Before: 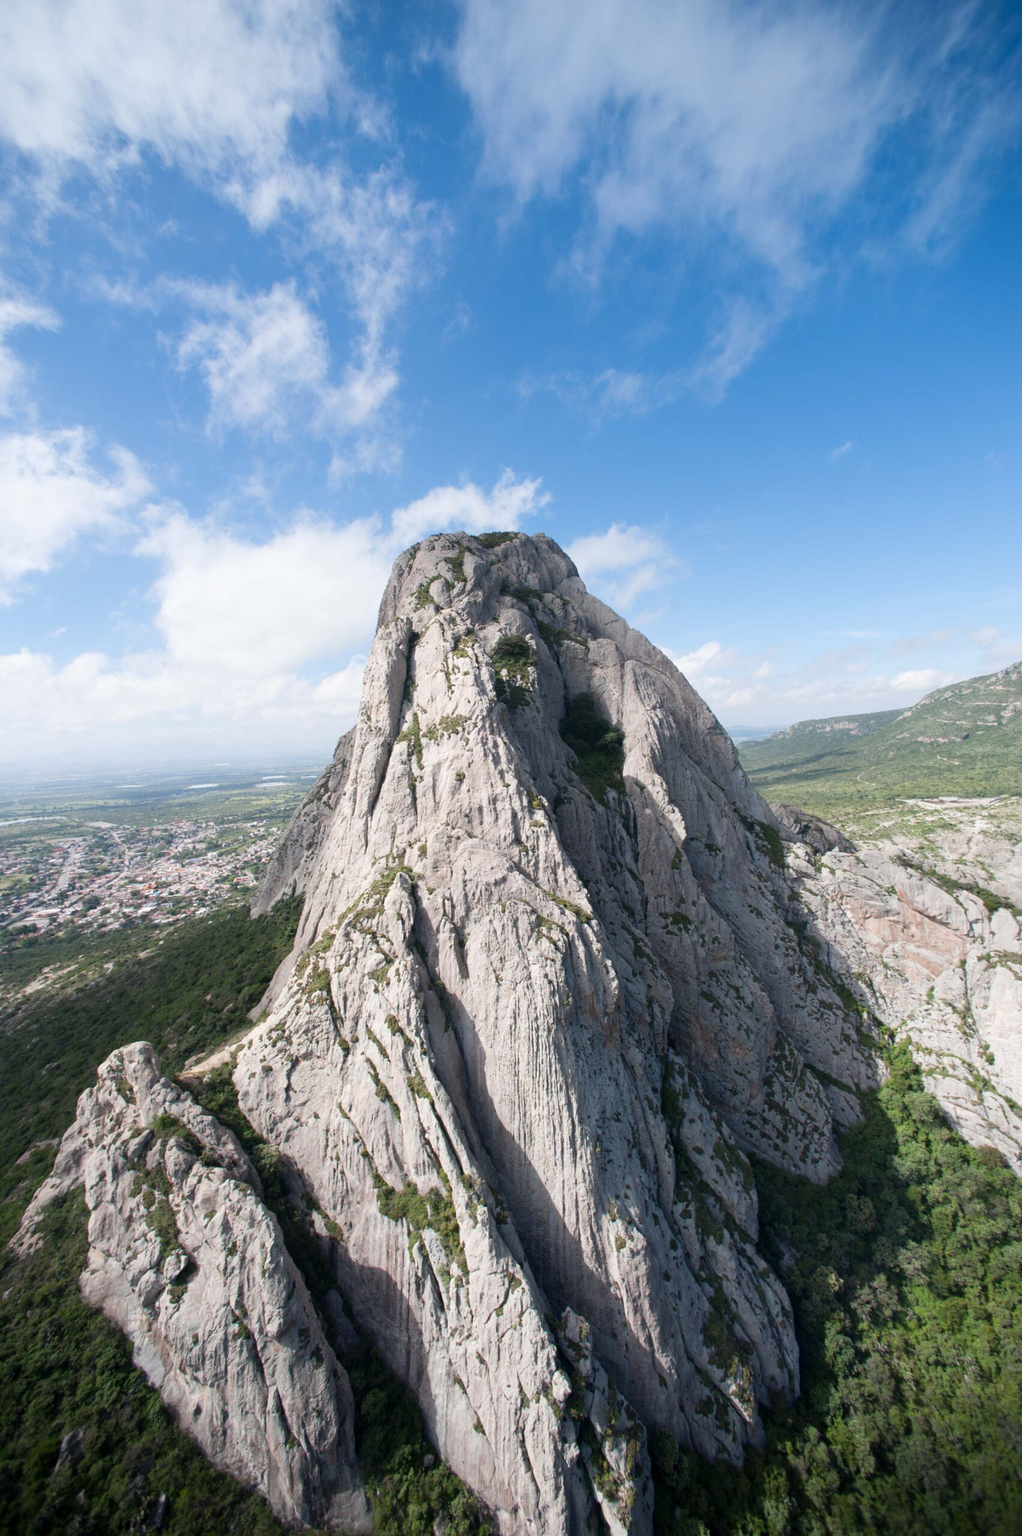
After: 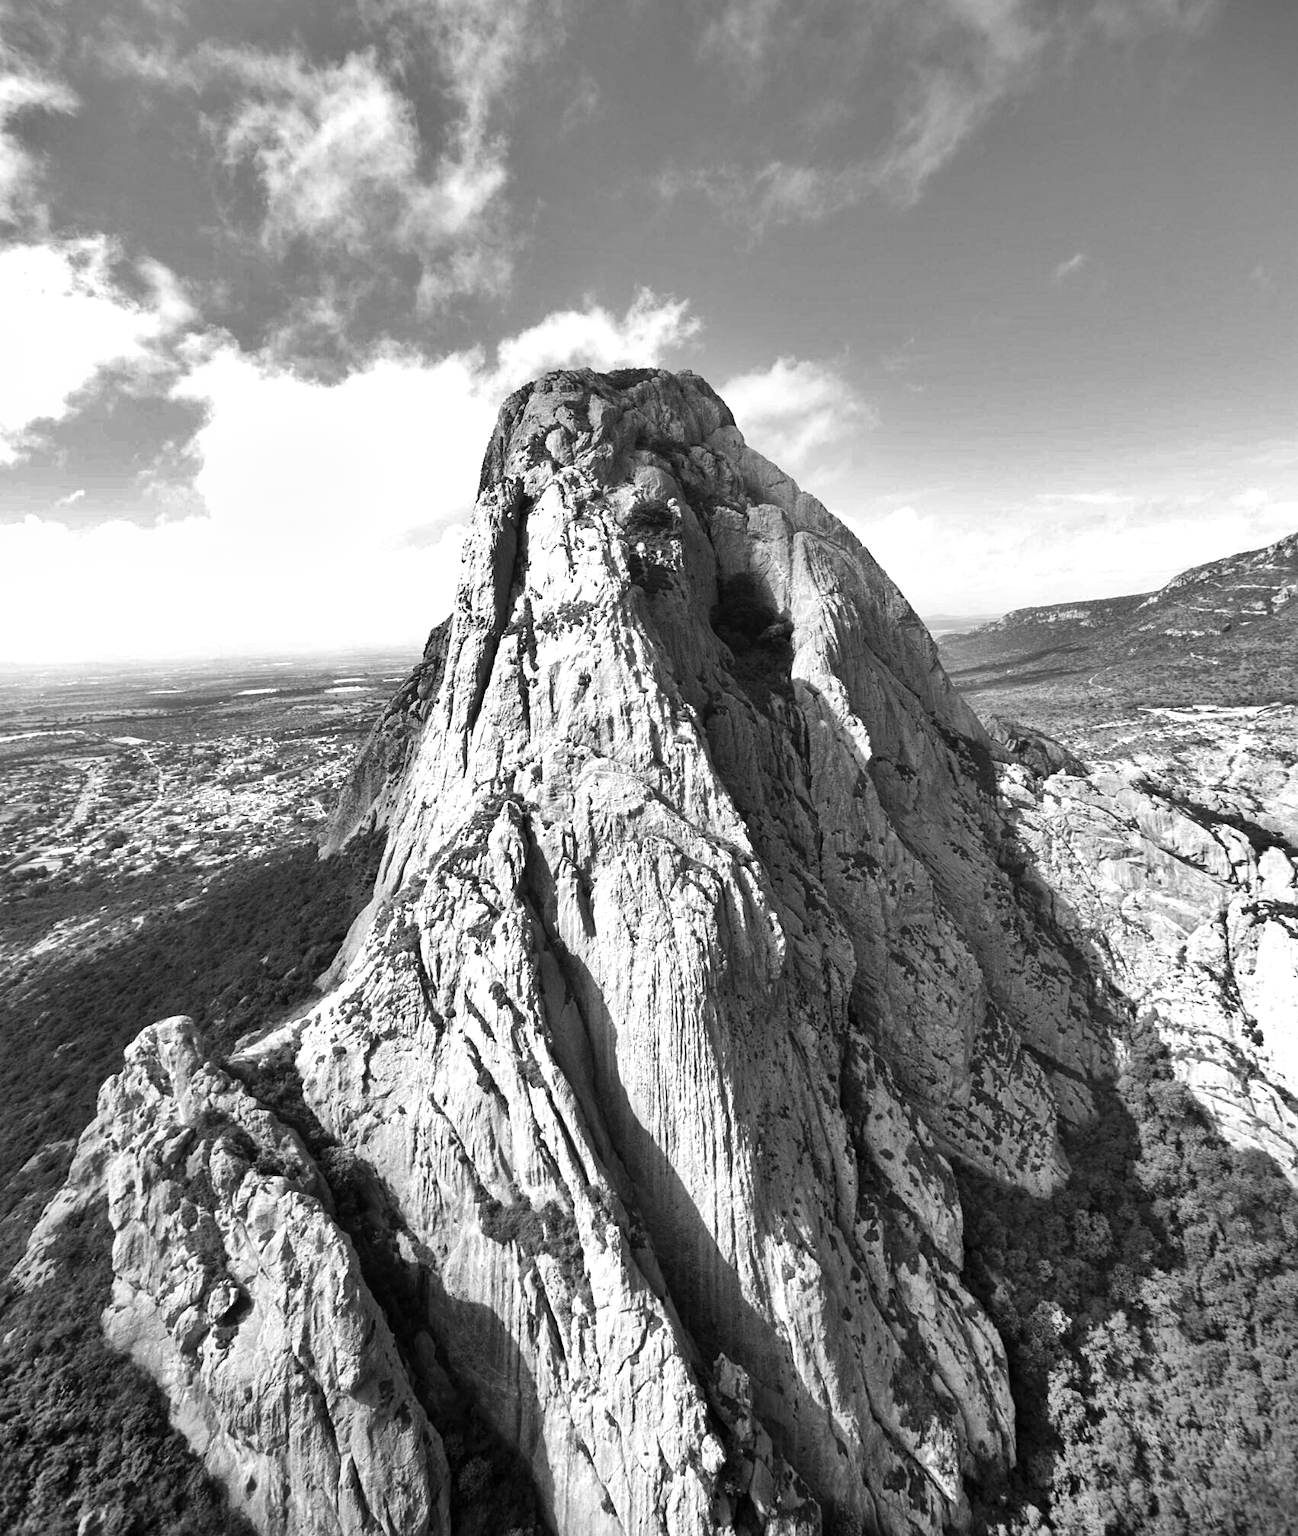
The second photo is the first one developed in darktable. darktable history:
monochrome: on, module defaults
color balance rgb: linear chroma grading › global chroma 16.62%, perceptual saturation grading › highlights -8.63%, perceptual saturation grading › mid-tones 18.66%, perceptual saturation grading › shadows 28.49%, perceptual brilliance grading › highlights 14.22%, perceptual brilliance grading › shadows -18.96%, global vibrance 27.71%
crop and rotate: top 15.774%, bottom 5.506%
white balance: emerald 1
sharpen: amount 0.2
shadows and highlights: shadows 75, highlights -60.85, soften with gaussian
